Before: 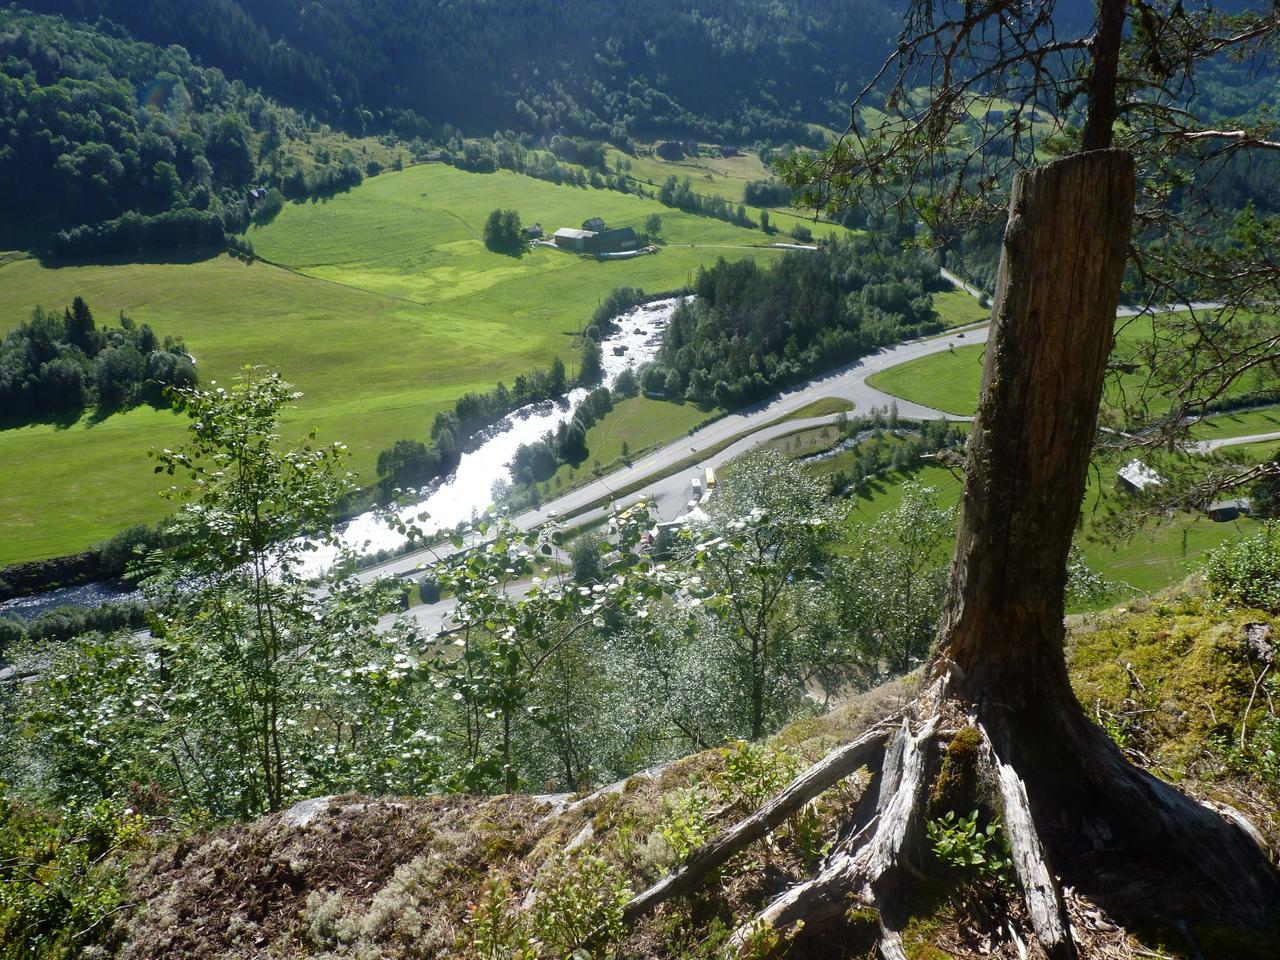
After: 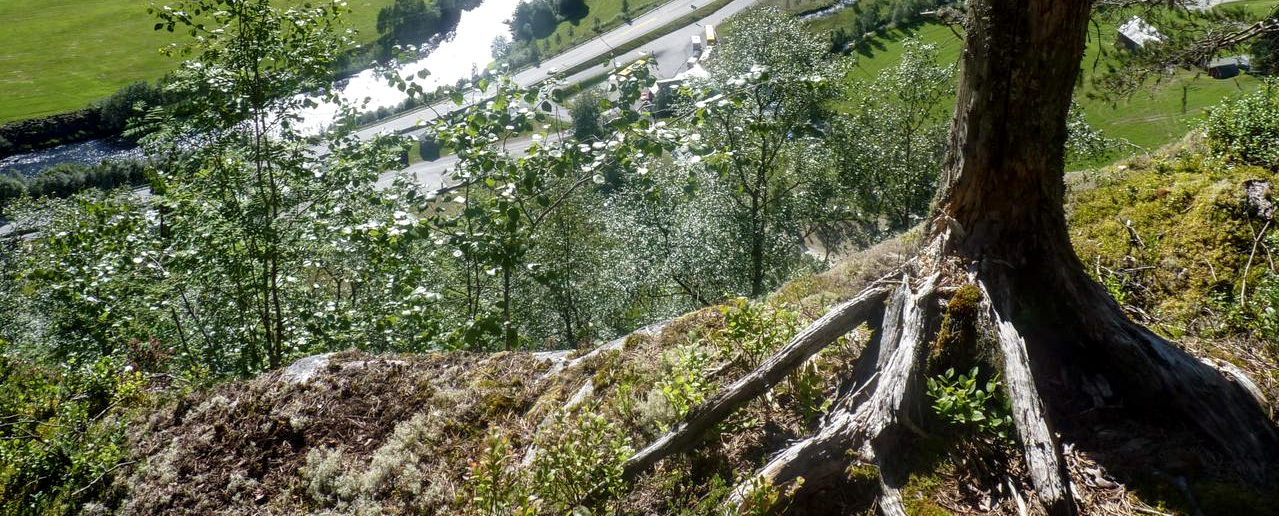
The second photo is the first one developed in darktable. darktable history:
crop and rotate: top 46.237%
local contrast: detail 130%
